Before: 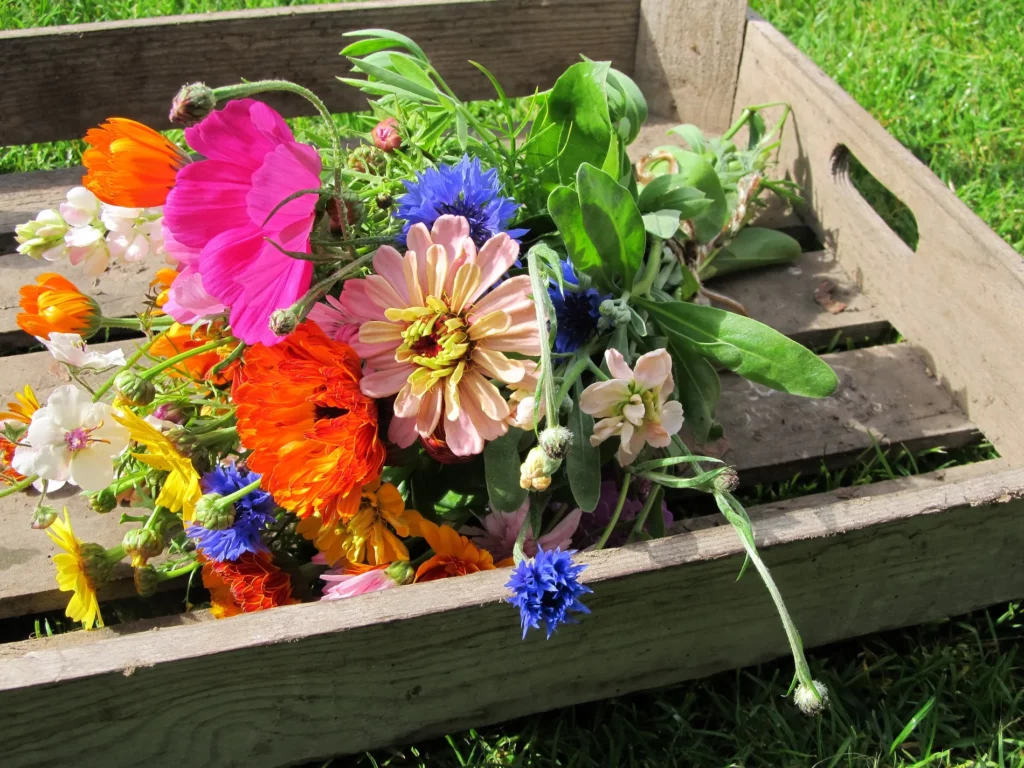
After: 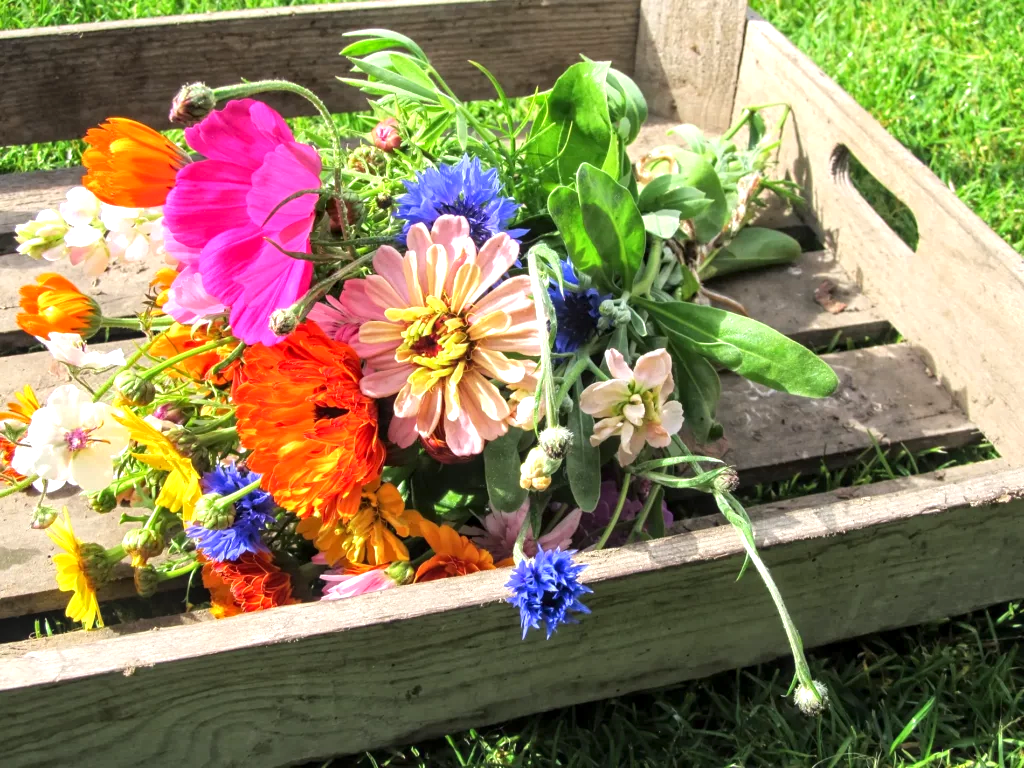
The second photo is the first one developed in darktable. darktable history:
local contrast: on, module defaults
exposure: black level correction 0, exposure 0.68 EV, compensate exposure bias true, compensate highlight preservation false
